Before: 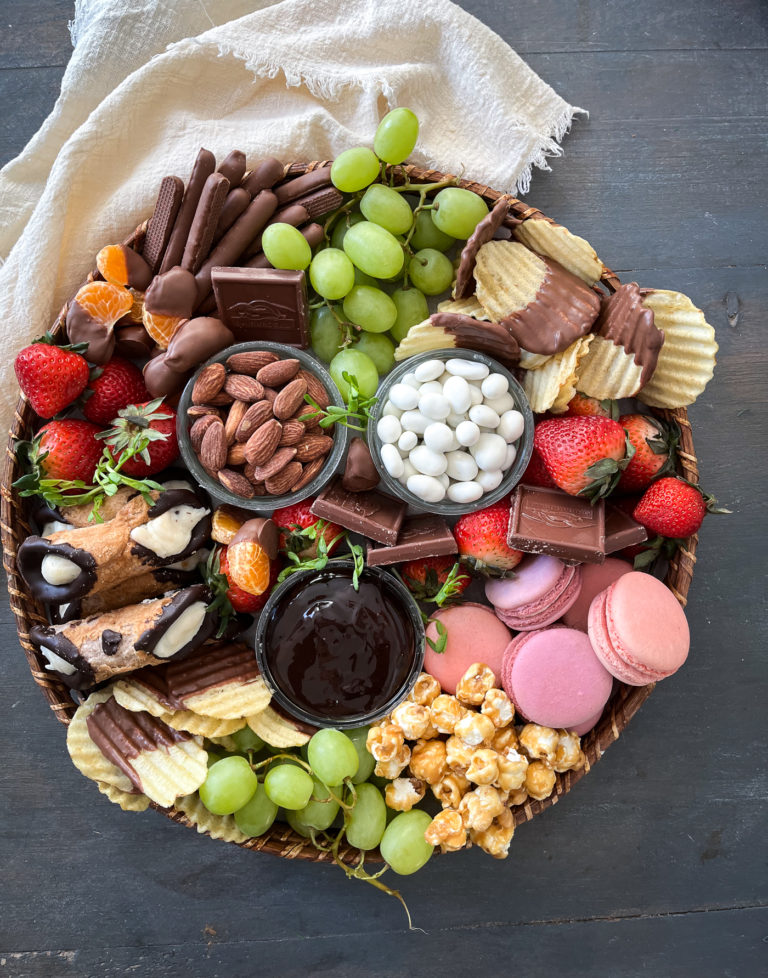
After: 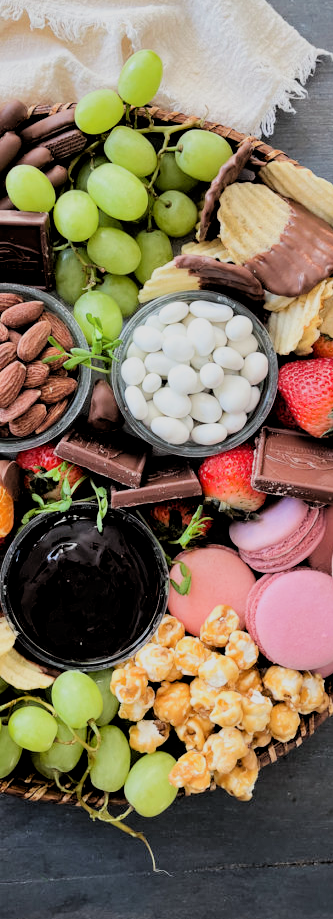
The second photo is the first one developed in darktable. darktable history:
crop: left 33.452%, top 6.025%, right 23.155%
filmic rgb: black relative exposure -5 EV, hardness 2.88, contrast 1.4
rgb levels: preserve colors sum RGB, levels [[0.038, 0.433, 0.934], [0, 0.5, 1], [0, 0.5, 1]]
